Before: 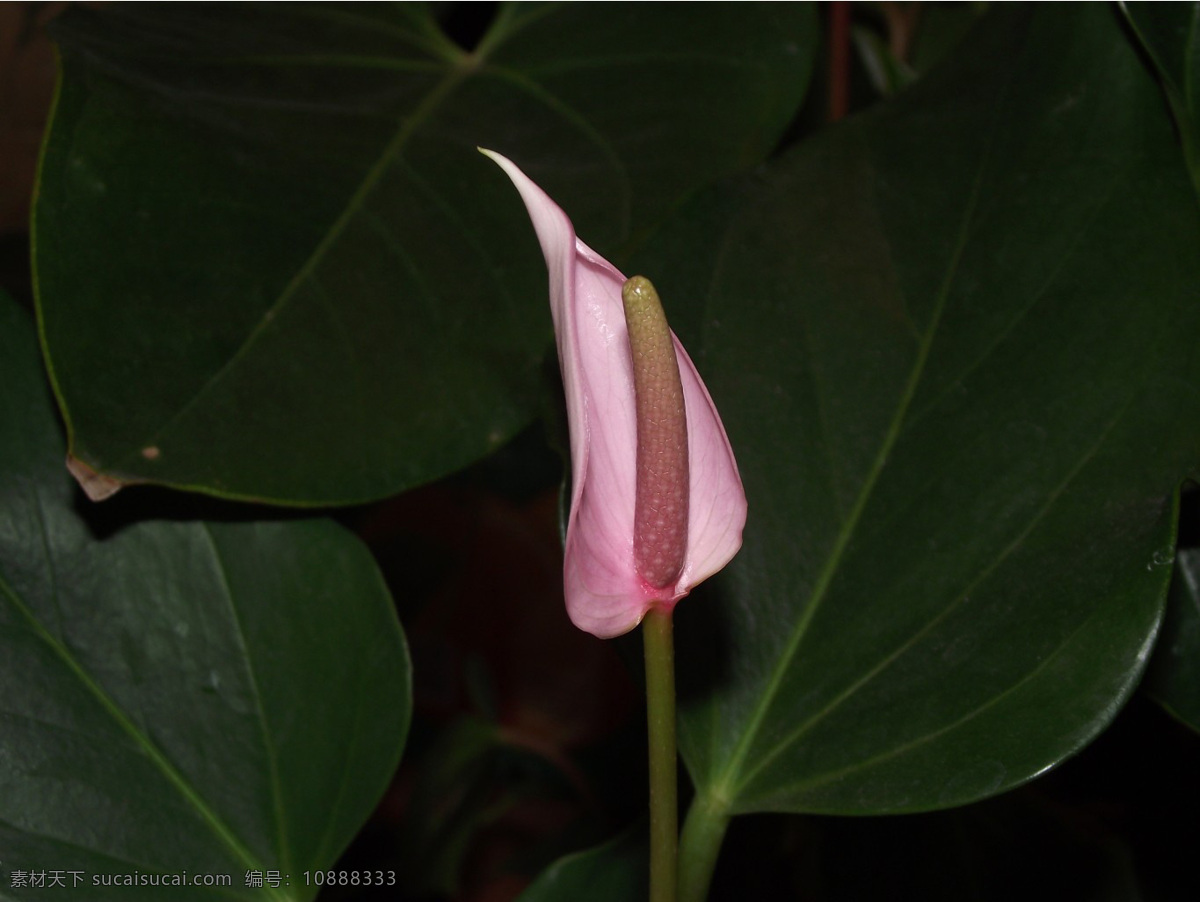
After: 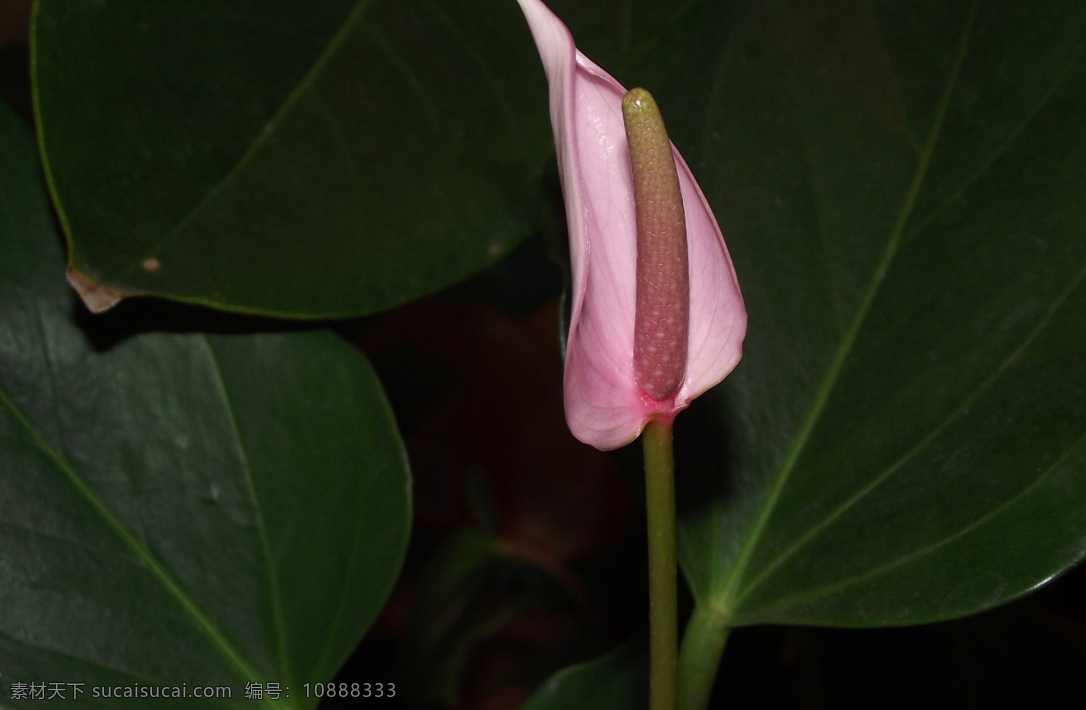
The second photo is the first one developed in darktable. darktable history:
vibrance: on, module defaults
crop: top 20.916%, right 9.437%, bottom 0.316%
